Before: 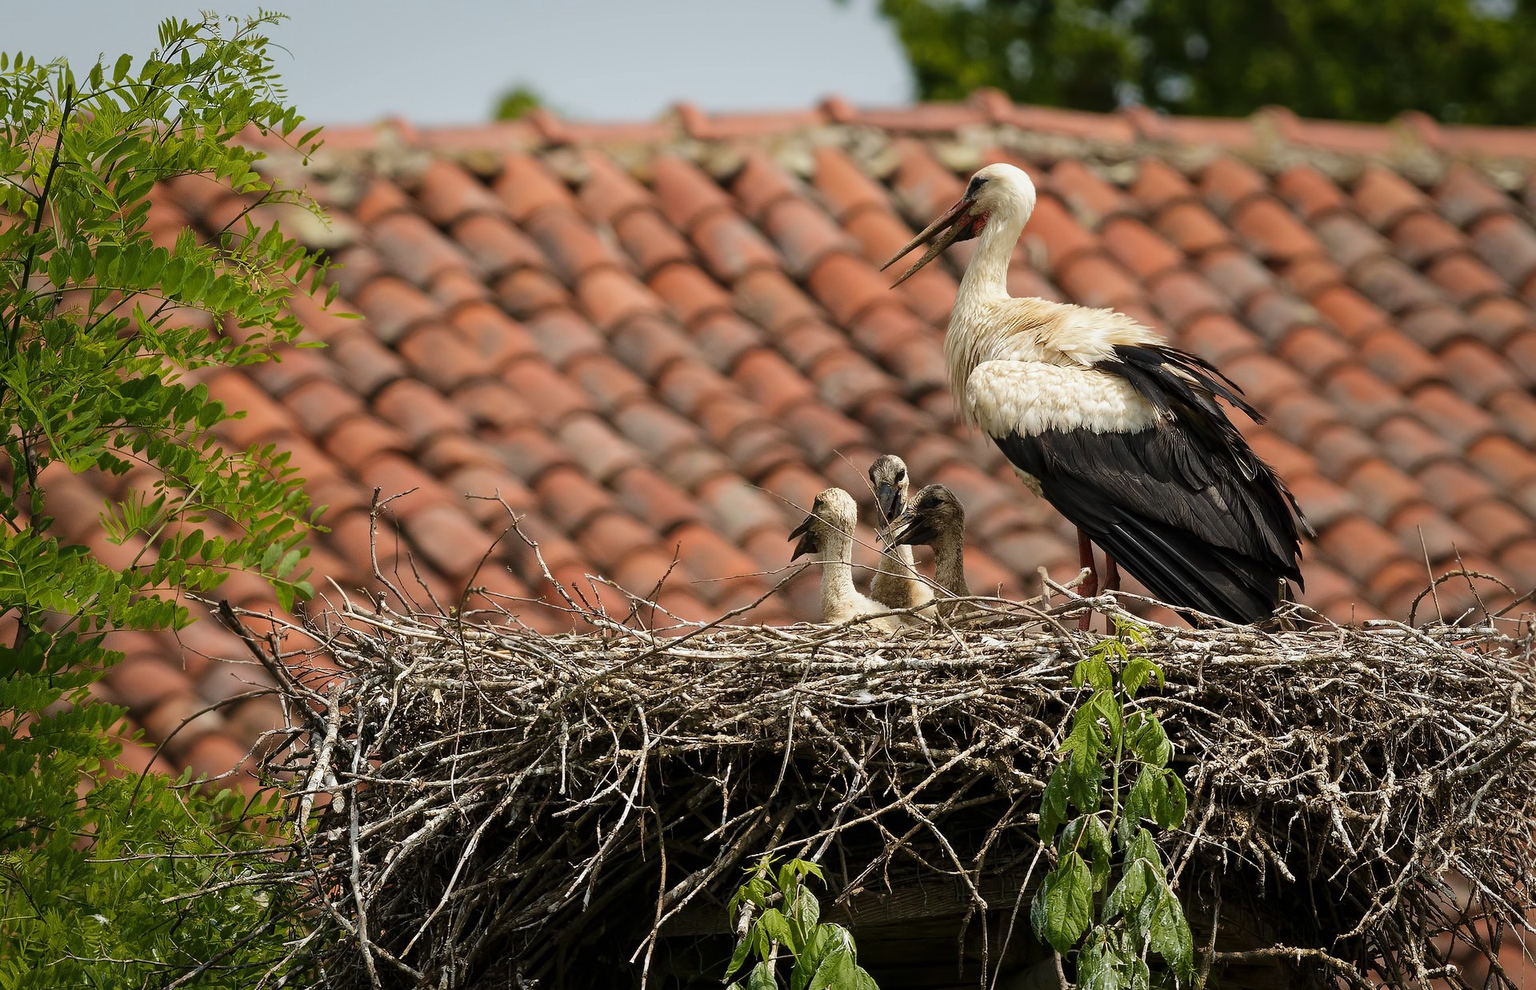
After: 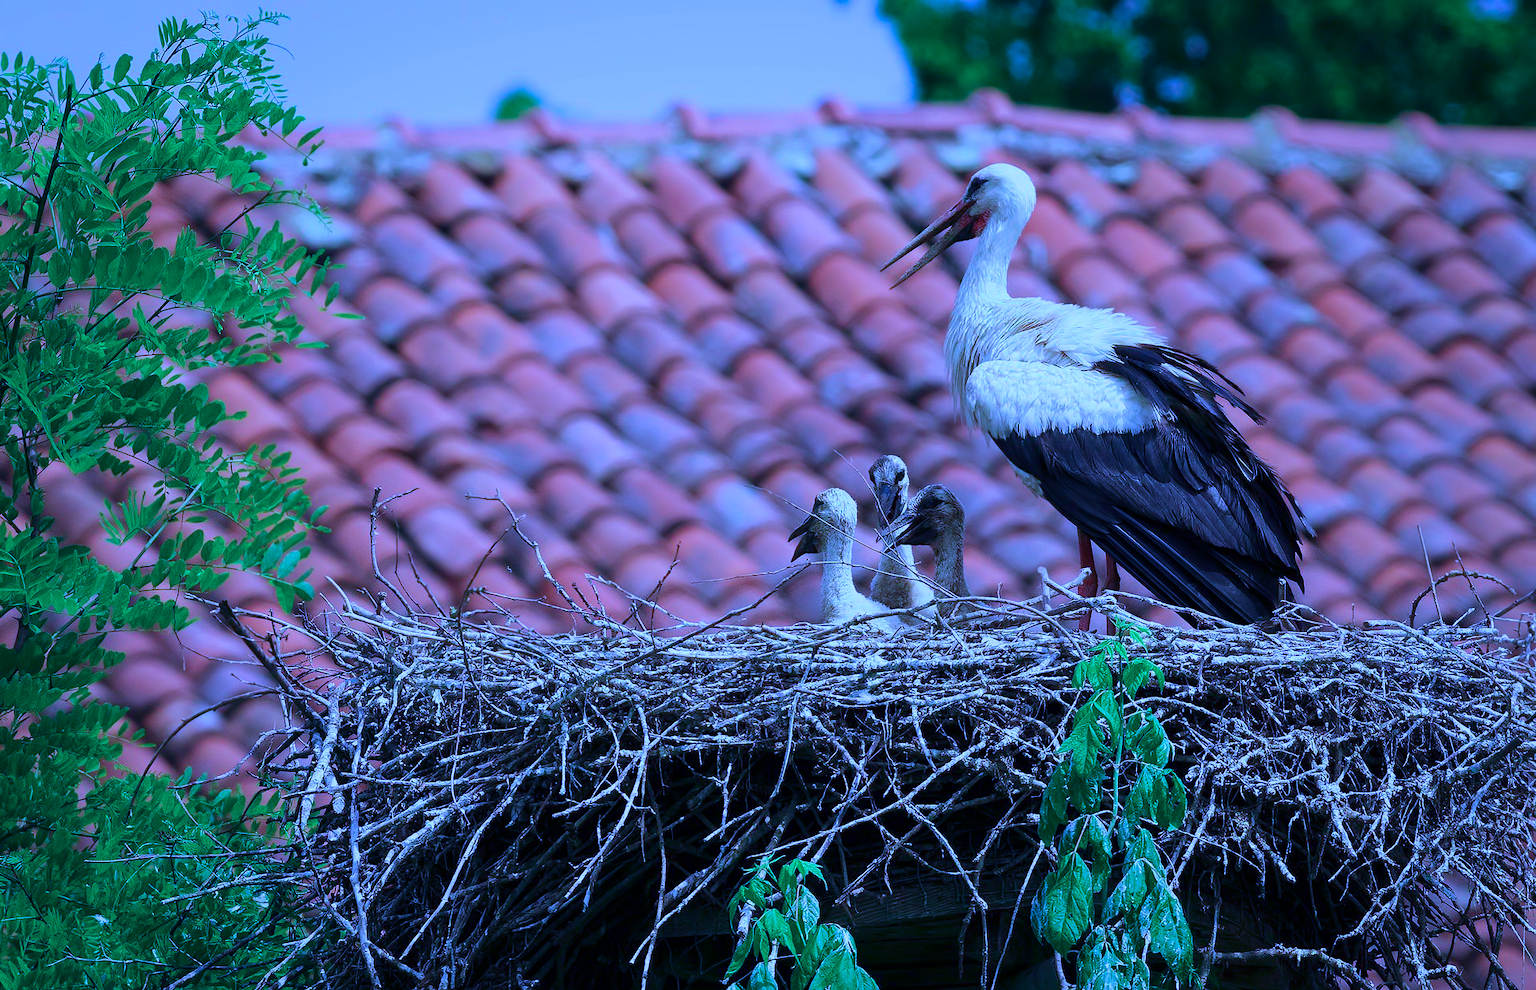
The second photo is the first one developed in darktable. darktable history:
velvia: on, module defaults
color calibration: output R [0.948, 0.091, -0.04, 0], output G [-0.3, 1.384, -0.085, 0], output B [-0.108, 0.061, 1.08, 0], illuminant as shot in camera, x 0.484, y 0.43, temperature 2405.29 K
